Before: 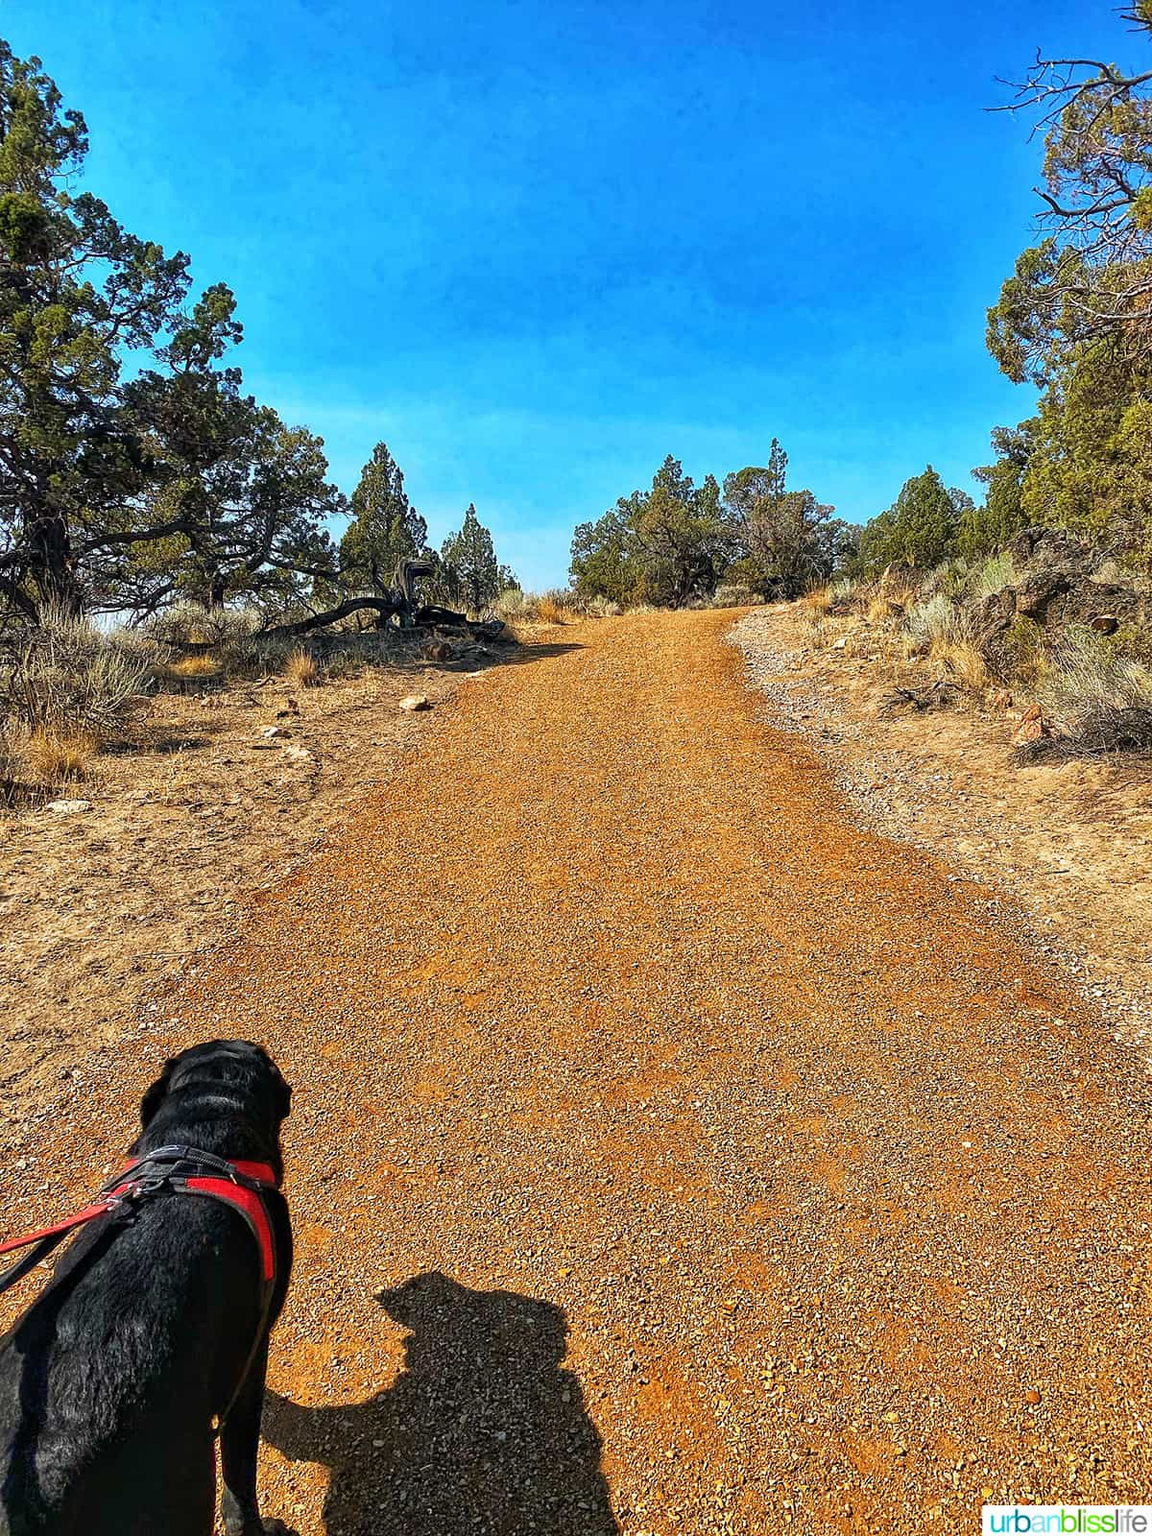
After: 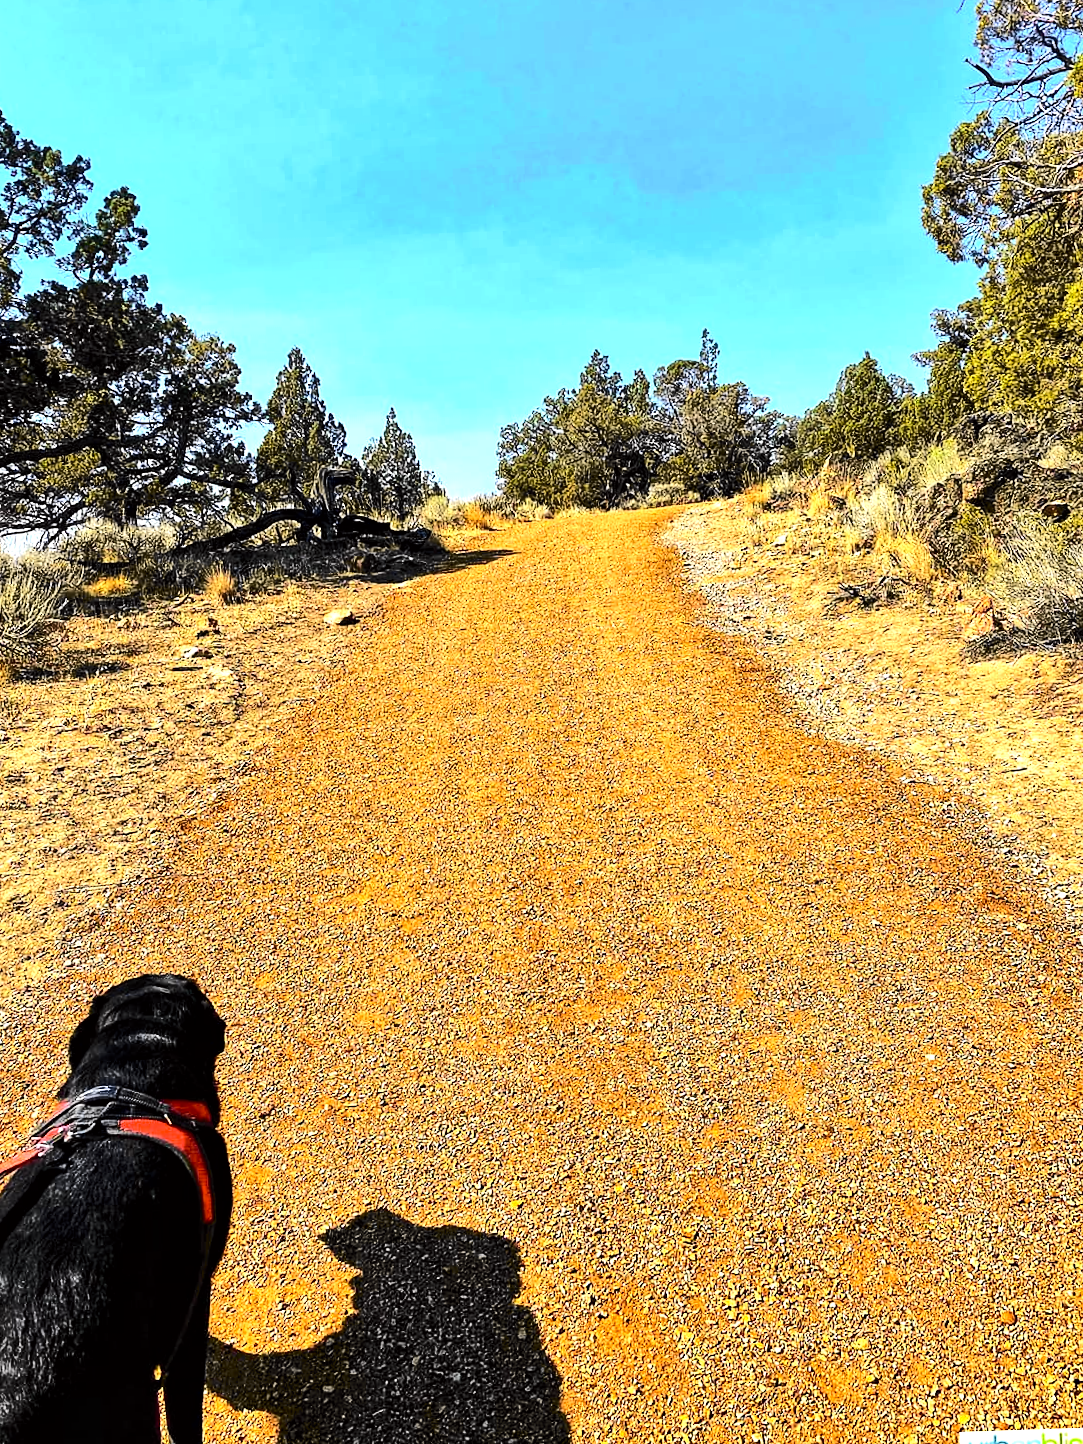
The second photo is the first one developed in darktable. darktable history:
tone curve: curves: ch0 [(0.017, 0) (0.107, 0.071) (0.295, 0.264) (0.447, 0.507) (0.54, 0.618) (0.733, 0.791) (0.879, 0.898) (1, 0.97)]; ch1 [(0, 0) (0.393, 0.415) (0.447, 0.448) (0.485, 0.497) (0.523, 0.515) (0.544, 0.55) (0.59, 0.609) (0.686, 0.686) (1, 1)]; ch2 [(0, 0) (0.369, 0.388) (0.449, 0.431) (0.499, 0.5) (0.521, 0.505) (0.53, 0.538) (0.579, 0.601) (0.669, 0.733) (1, 1)], color space Lab, independent channels, preserve colors none
tone equalizer: -8 EV -1.08 EV, -7 EV -1.01 EV, -6 EV -0.867 EV, -5 EV -0.578 EV, -3 EV 0.578 EV, -2 EV 0.867 EV, -1 EV 1.01 EV, +0 EV 1.08 EV, edges refinement/feathering 500, mask exposure compensation -1.57 EV, preserve details no
crop and rotate: angle 1.96°, left 5.673%, top 5.673%
